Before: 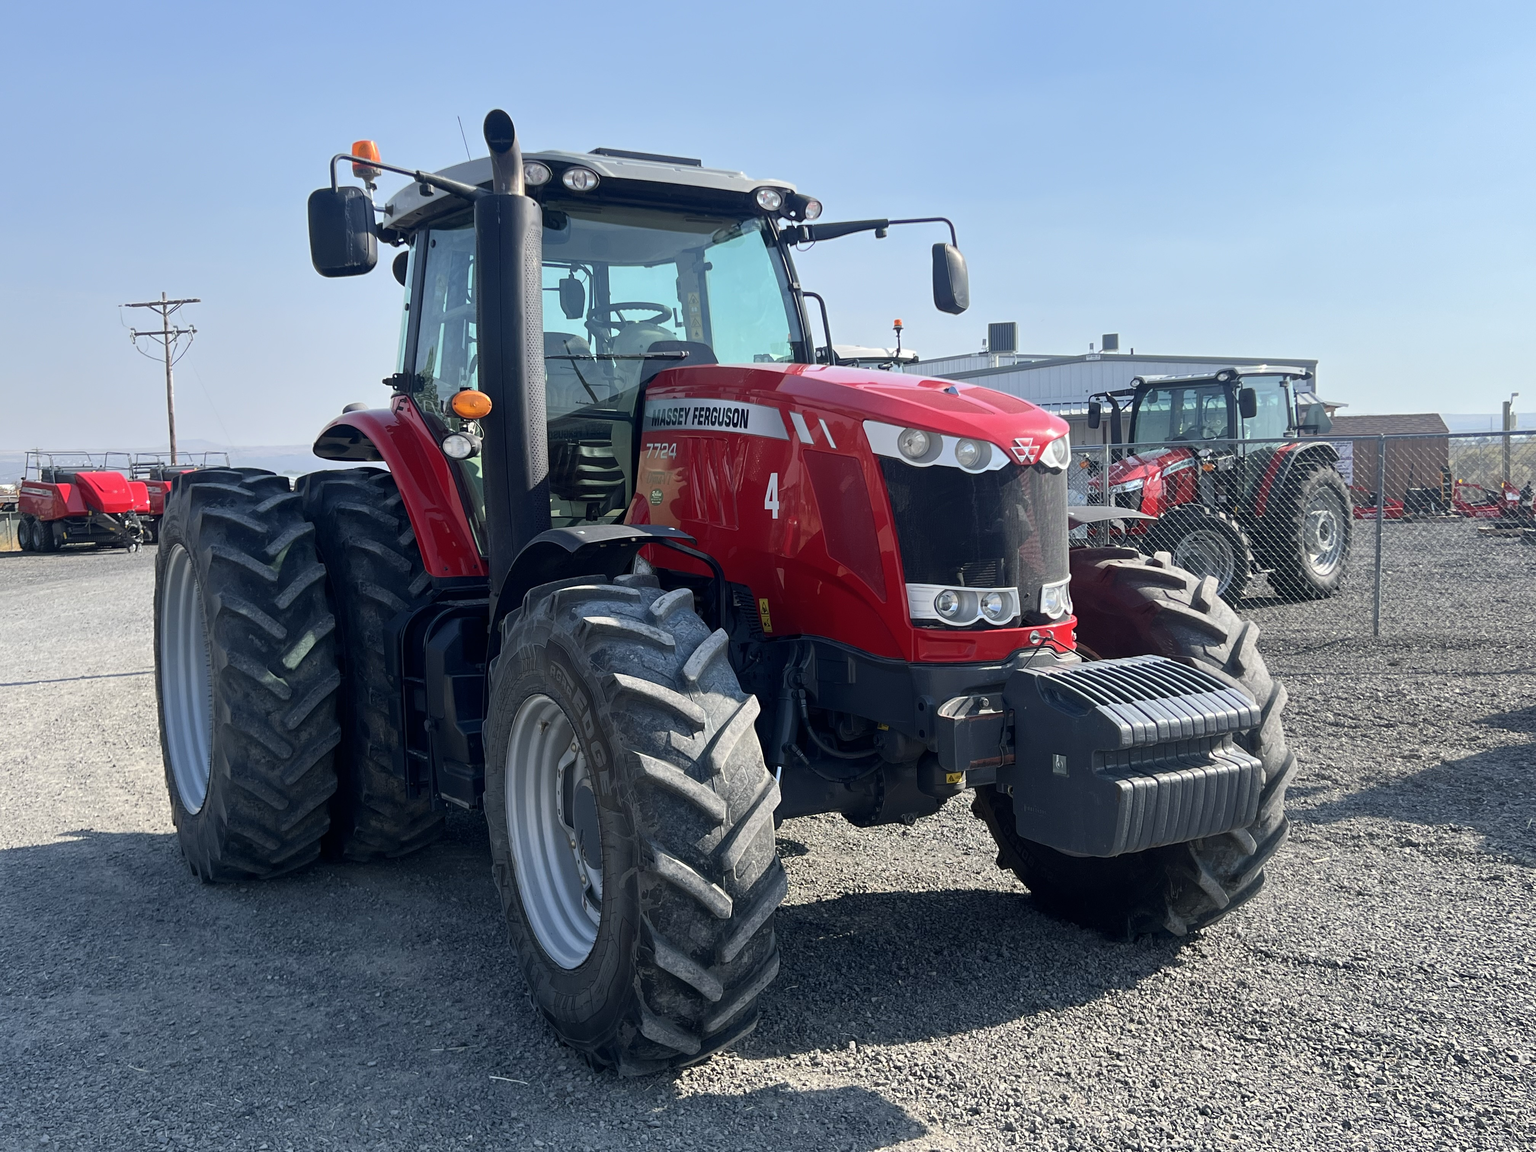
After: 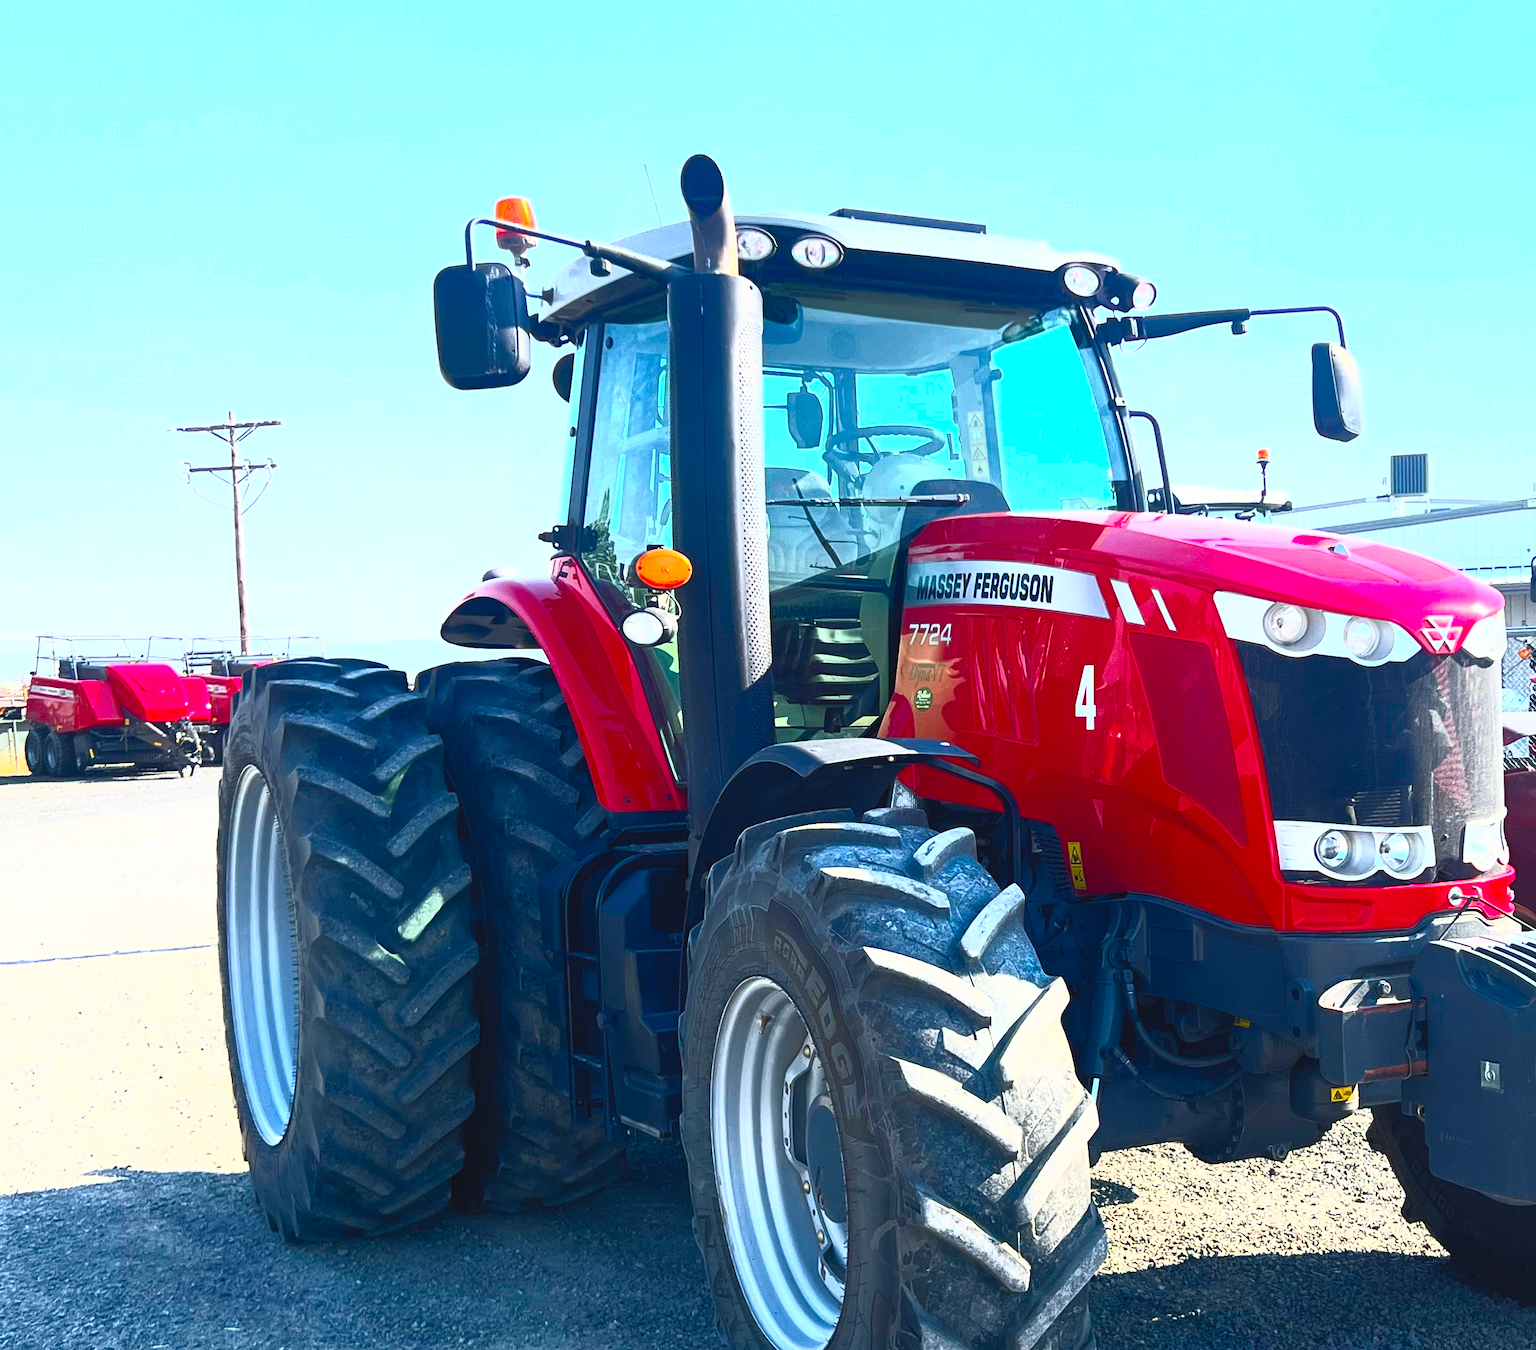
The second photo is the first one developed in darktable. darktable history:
crop: right 28.885%, bottom 16.626%
contrast brightness saturation: contrast 1, brightness 1, saturation 1
